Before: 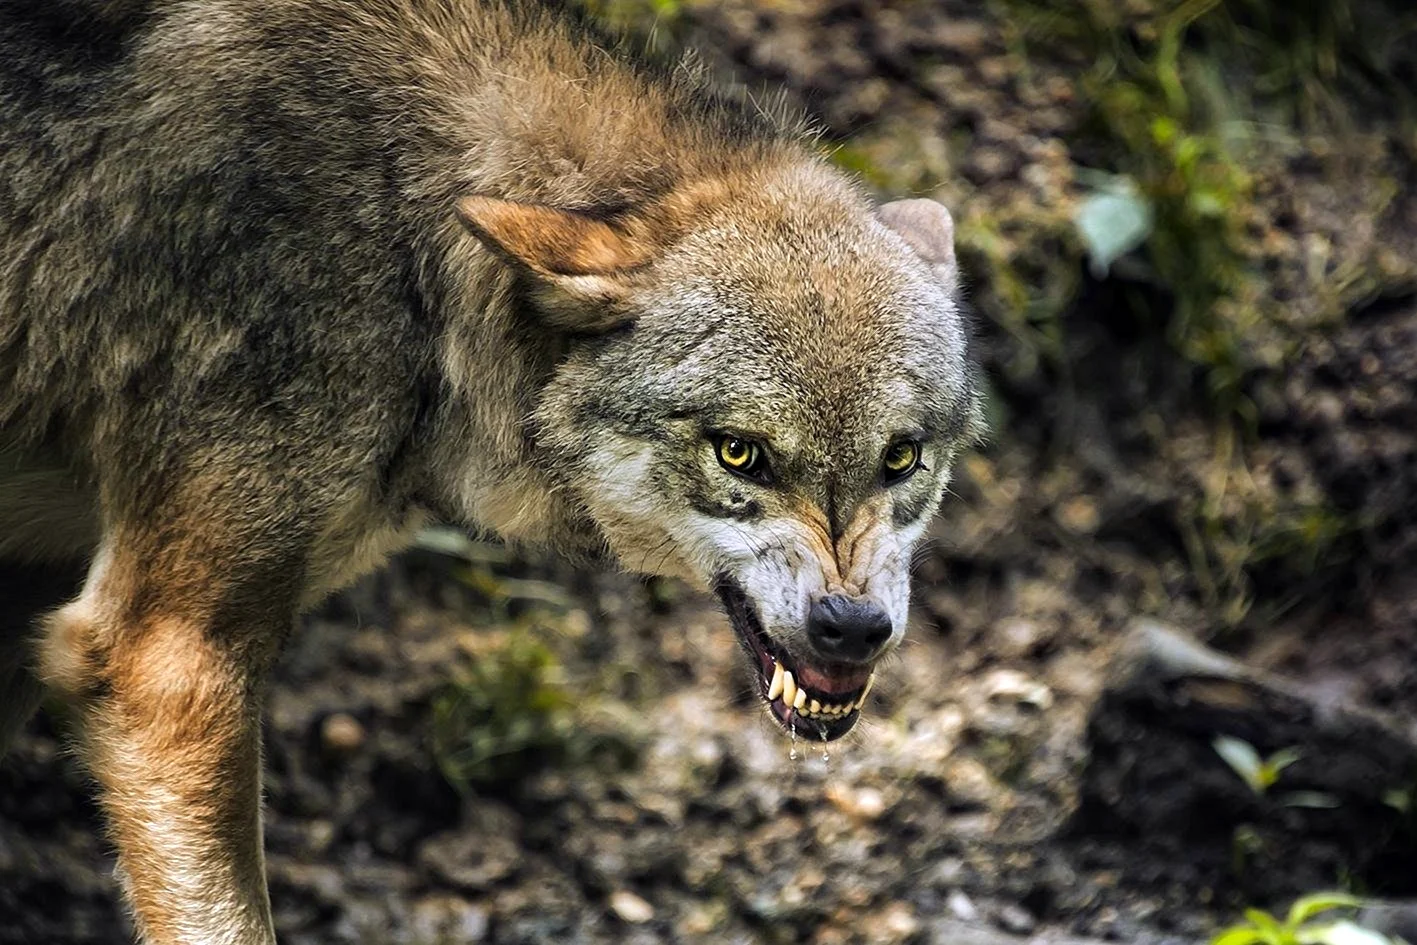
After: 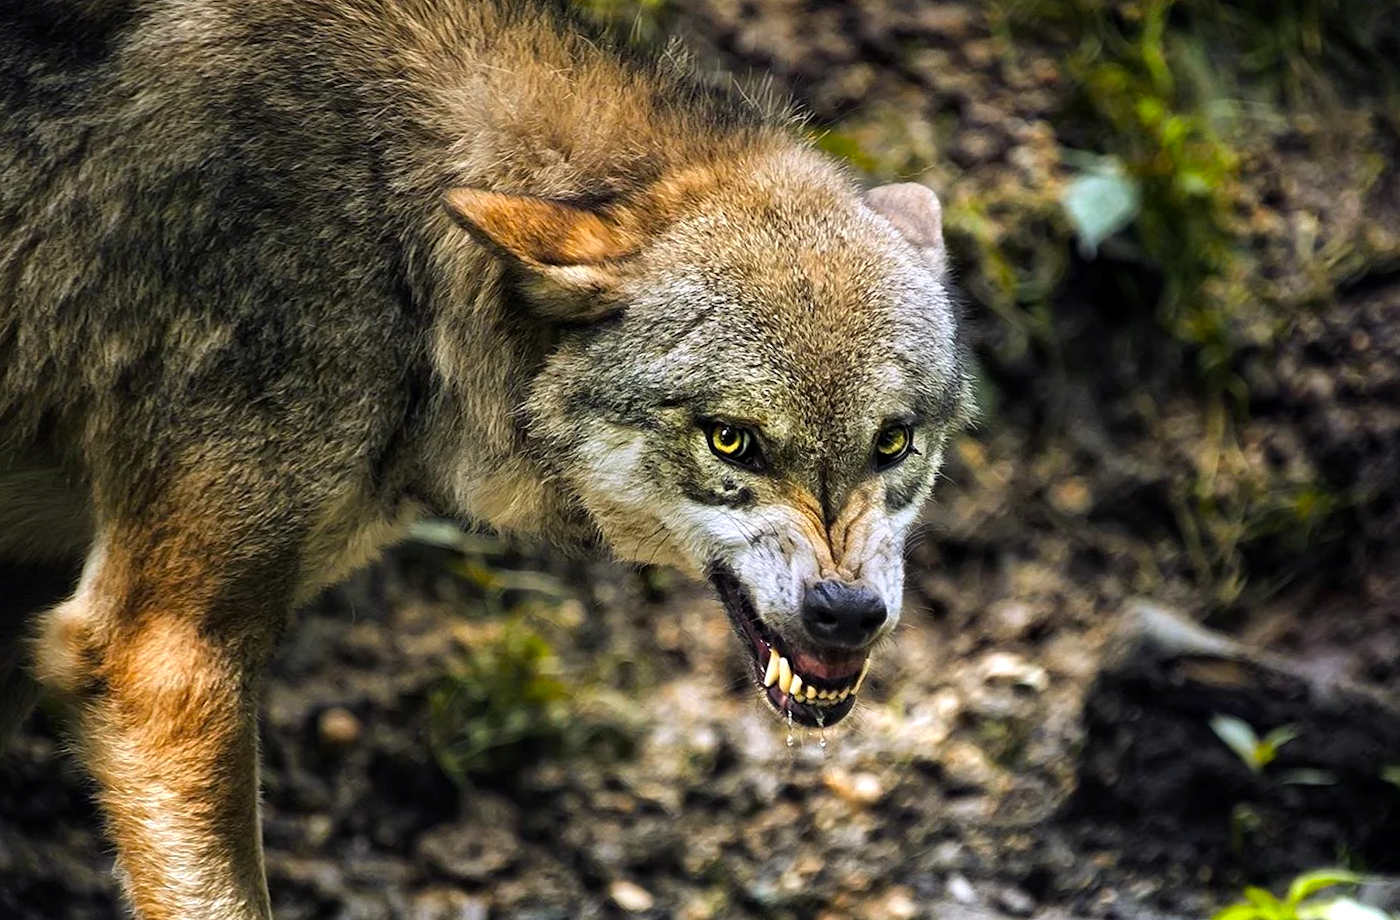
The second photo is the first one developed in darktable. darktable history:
color balance: contrast 6.48%, output saturation 113.3%
rotate and perspective: rotation -1°, crop left 0.011, crop right 0.989, crop top 0.025, crop bottom 0.975
